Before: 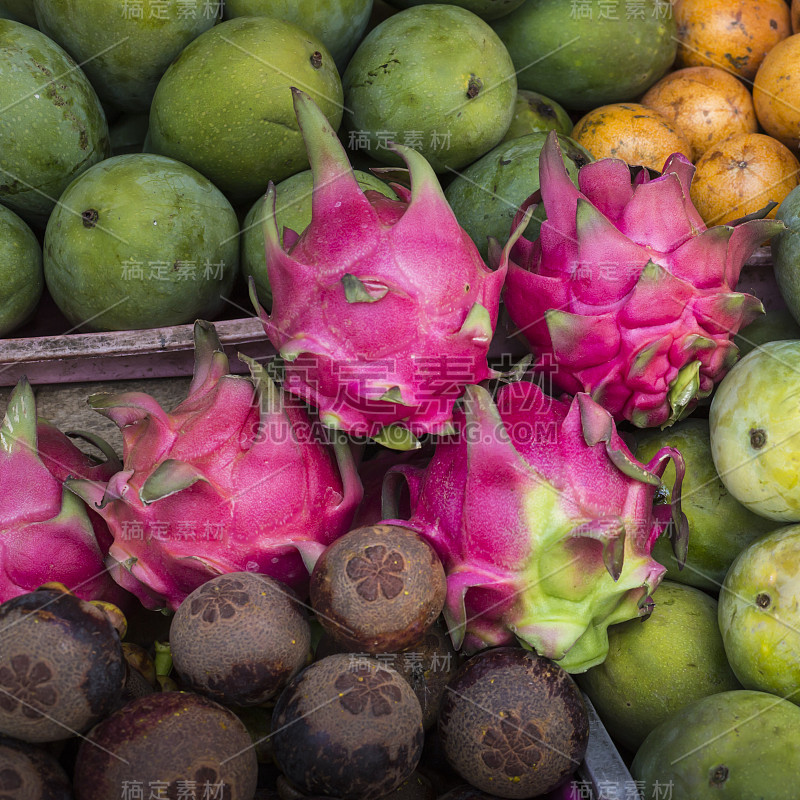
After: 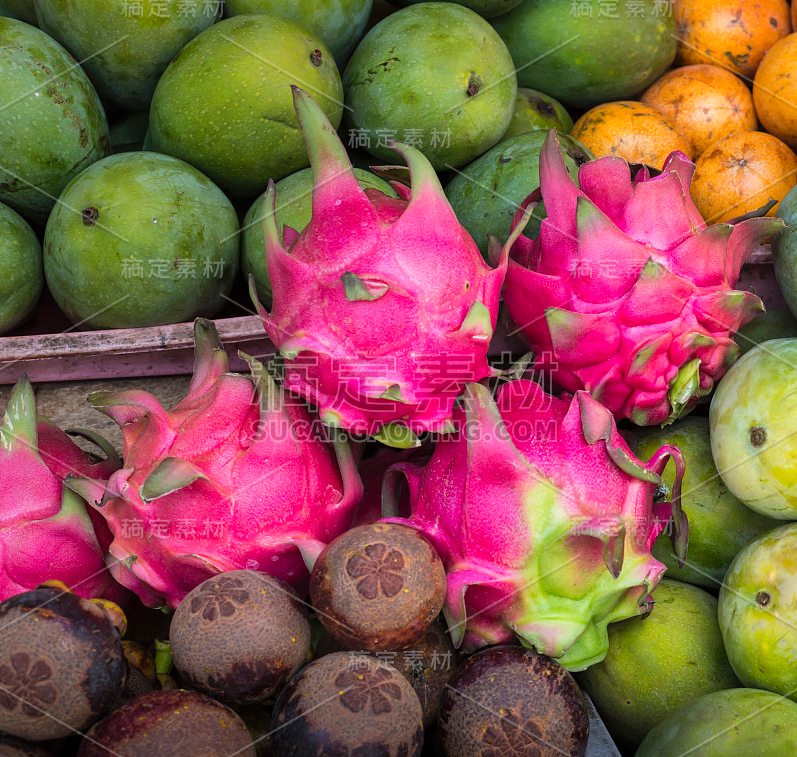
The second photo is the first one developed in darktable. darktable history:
crop: top 0.261%, right 0.257%, bottom 5.005%
contrast brightness saturation: contrast 0.027, brightness 0.057, saturation 0.125
